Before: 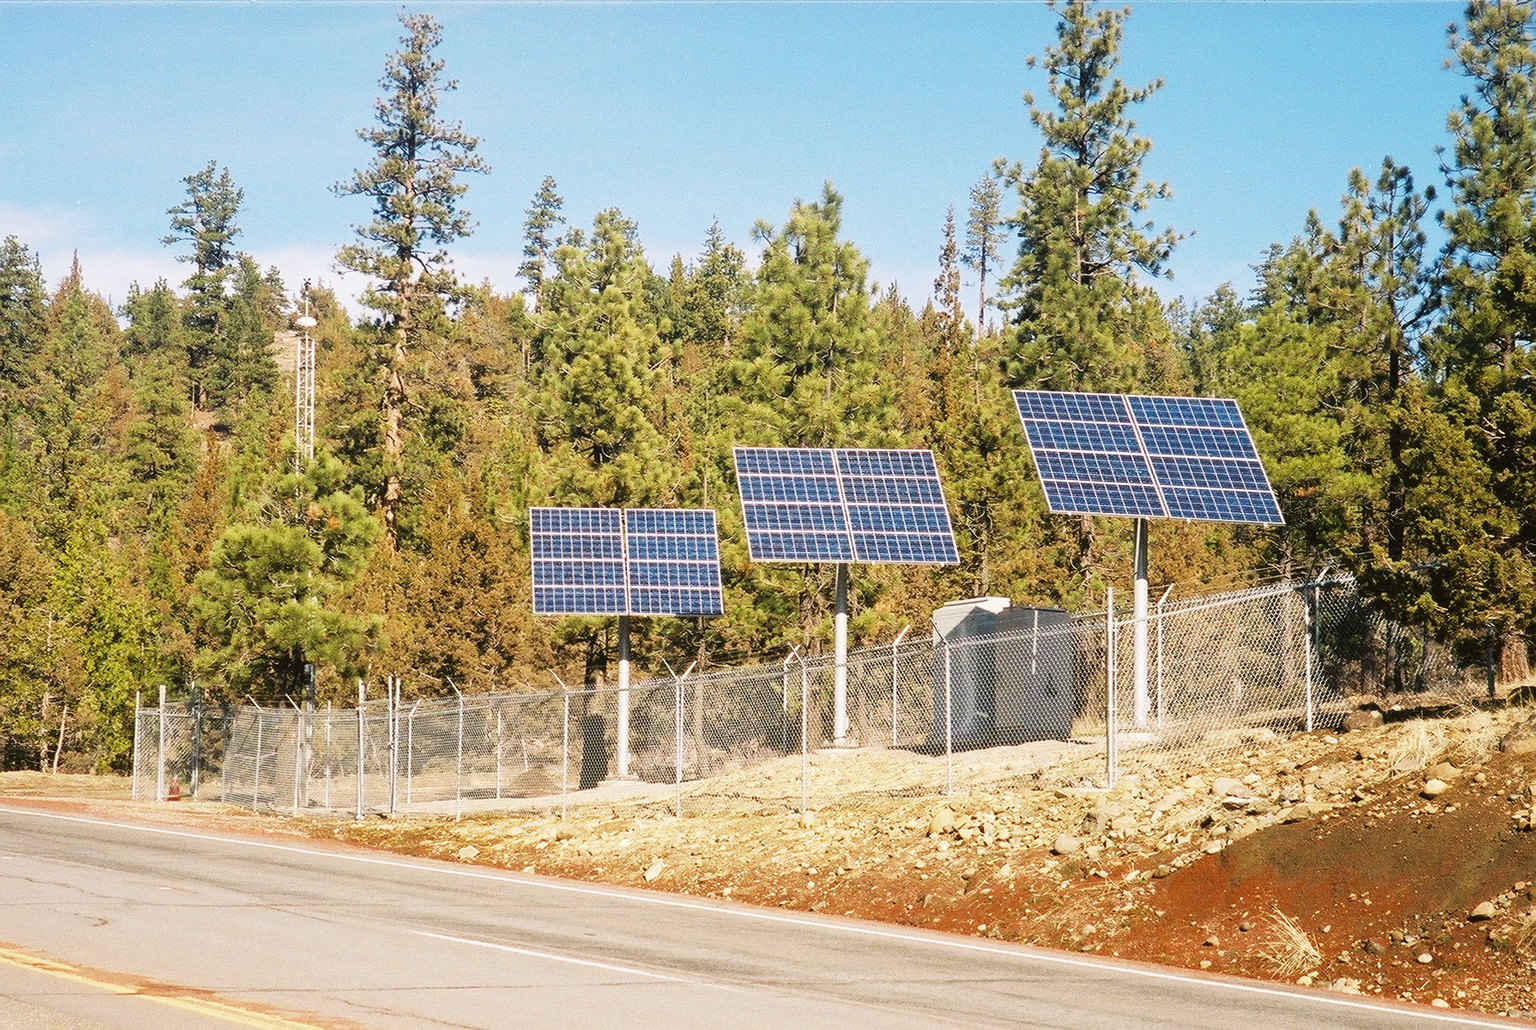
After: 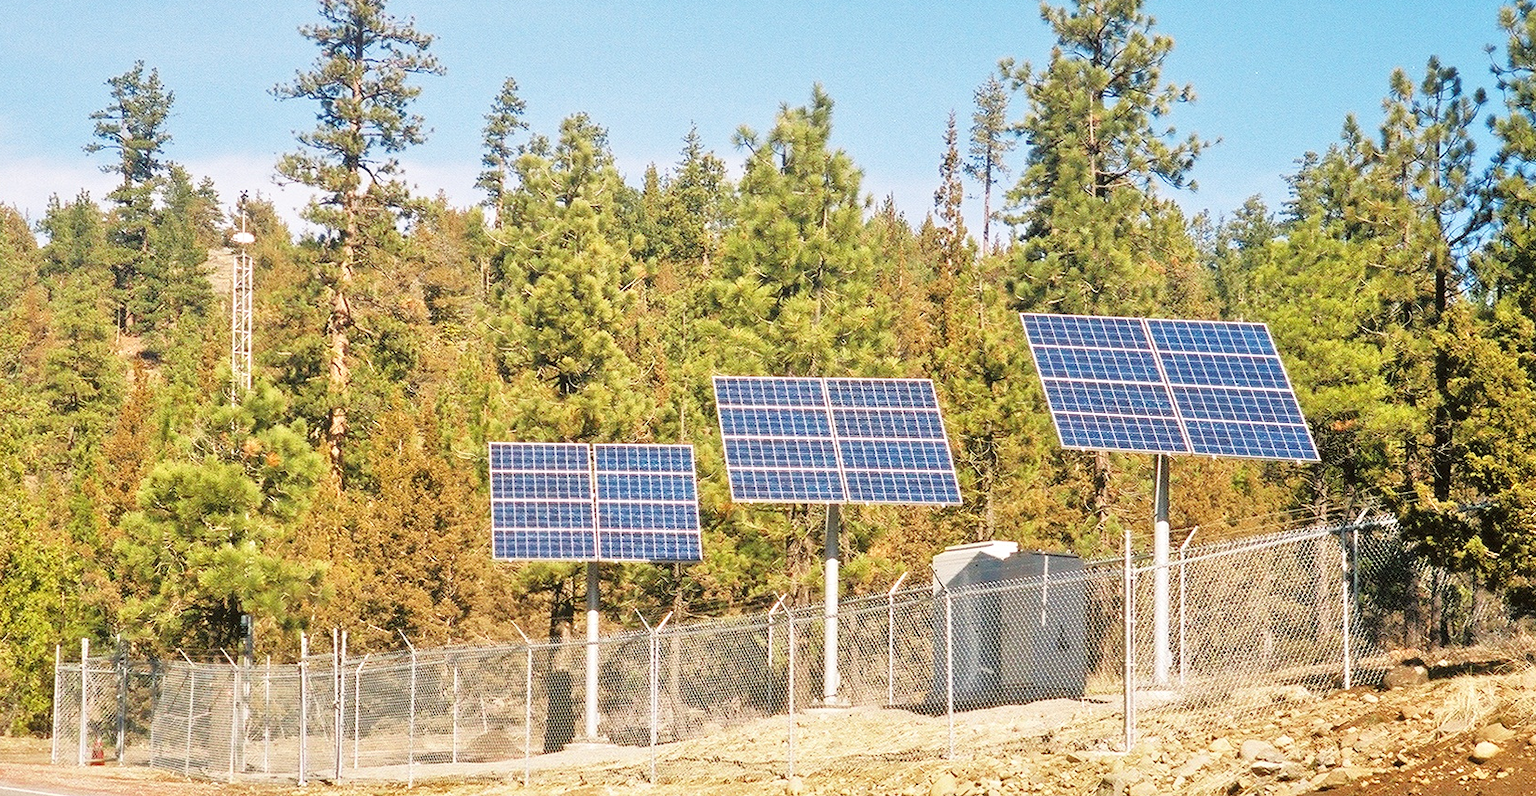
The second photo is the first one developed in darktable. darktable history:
white balance: emerald 1
crop: left 5.596%, top 10.314%, right 3.534%, bottom 19.395%
tone equalizer: -7 EV 0.15 EV, -6 EV 0.6 EV, -5 EV 1.15 EV, -4 EV 1.33 EV, -3 EV 1.15 EV, -2 EV 0.6 EV, -1 EV 0.15 EV, mask exposure compensation -0.5 EV
